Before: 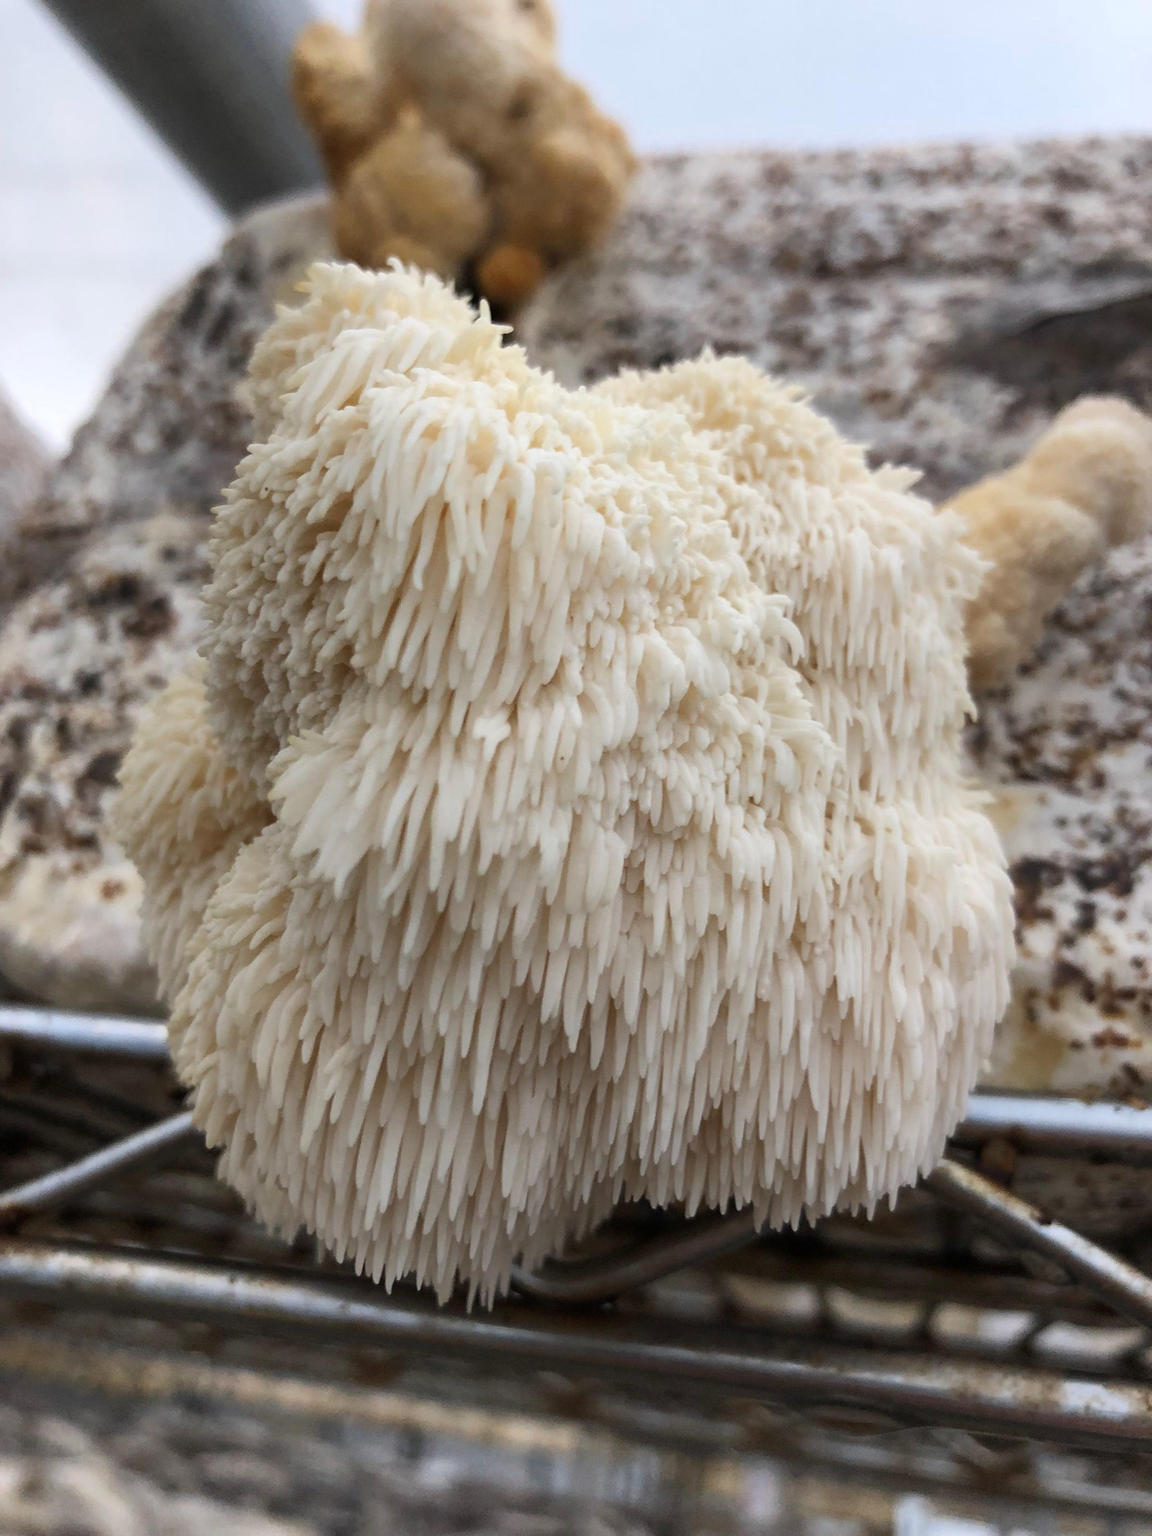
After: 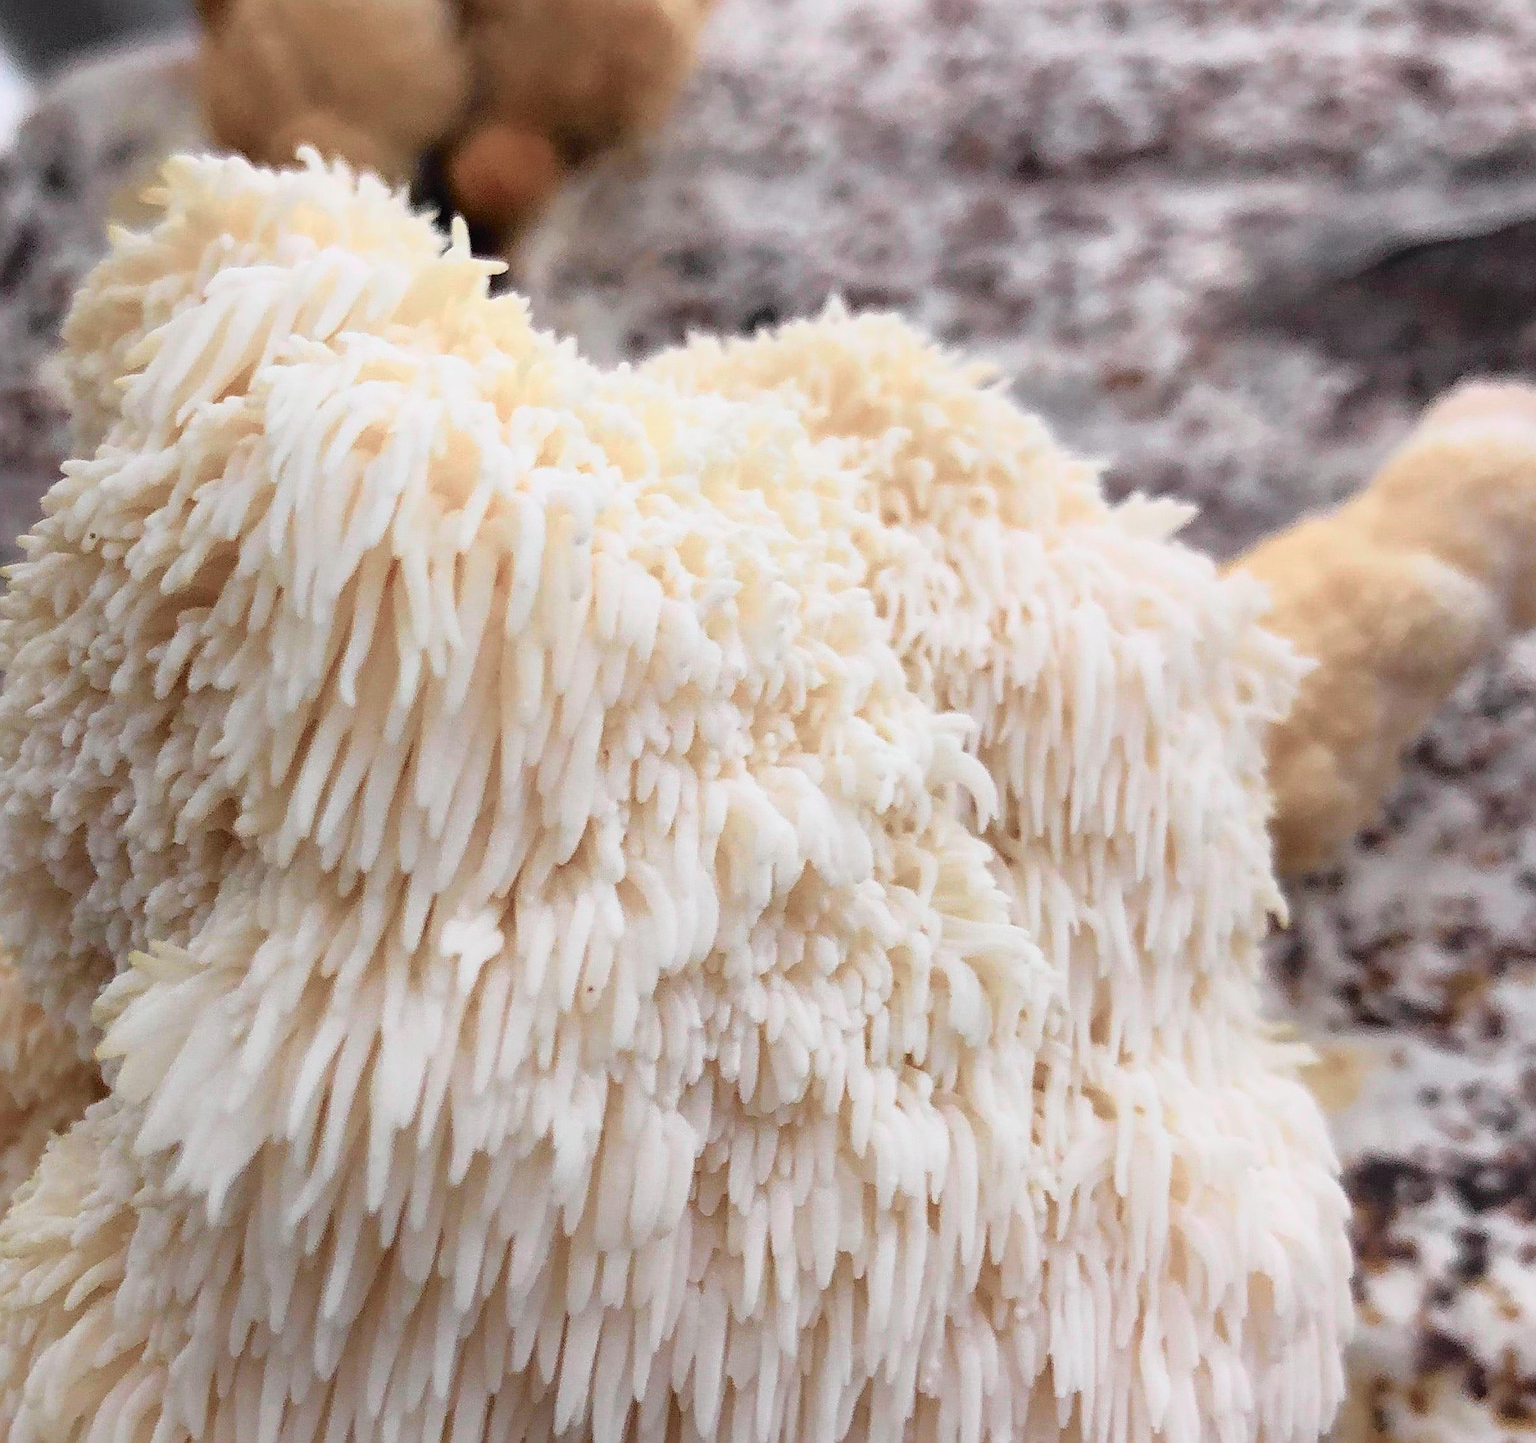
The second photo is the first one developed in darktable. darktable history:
crop: left 18.373%, top 11.112%, right 2.385%, bottom 33.012%
tone curve: curves: ch0 [(0, 0.009) (0.105, 0.08) (0.195, 0.18) (0.283, 0.316) (0.384, 0.434) (0.485, 0.531) (0.638, 0.69) (0.81, 0.872) (1, 0.977)]; ch1 [(0, 0) (0.161, 0.092) (0.35, 0.33) (0.379, 0.401) (0.456, 0.469) (0.498, 0.502) (0.52, 0.536) (0.586, 0.617) (0.635, 0.655) (1, 1)]; ch2 [(0, 0) (0.371, 0.362) (0.437, 0.437) (0.483, 0.484) (0.53, 0.515) (0.56, 0.571) (0.622, 0.606) (1, 1)], color space Lab, independent channels, preserve colors none
sharpen: on, module defaults
